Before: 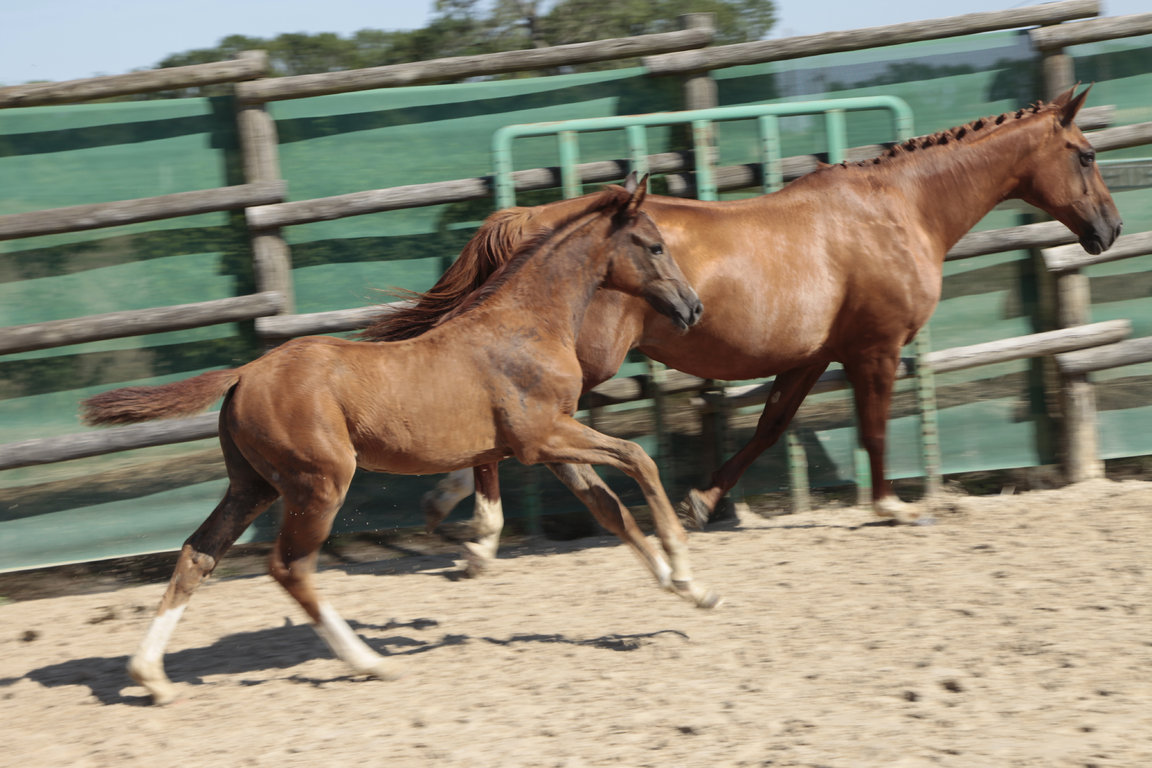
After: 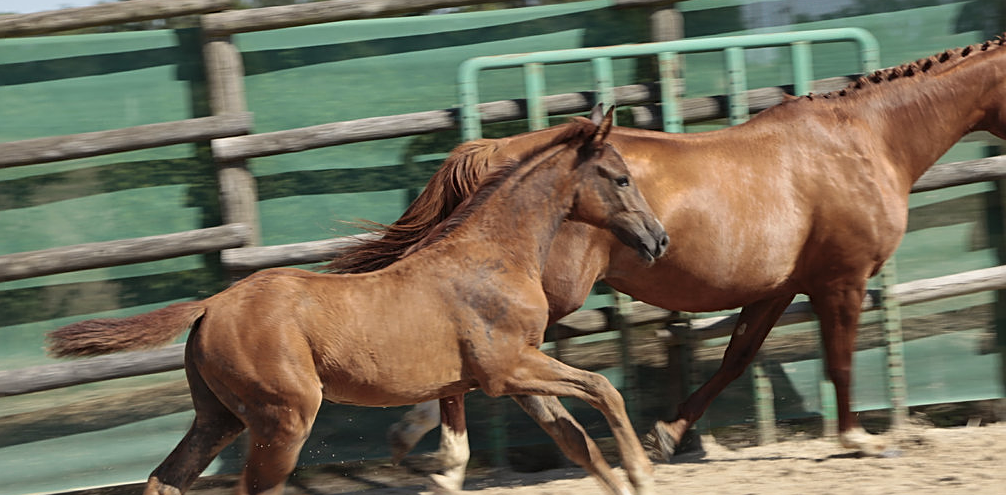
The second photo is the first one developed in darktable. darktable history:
sharpen: on, module defaults
crop: left 3.015%, top 8.969%, right 9.647%, bottom 26.457%
white balance: red 1.009, blue 0.985
